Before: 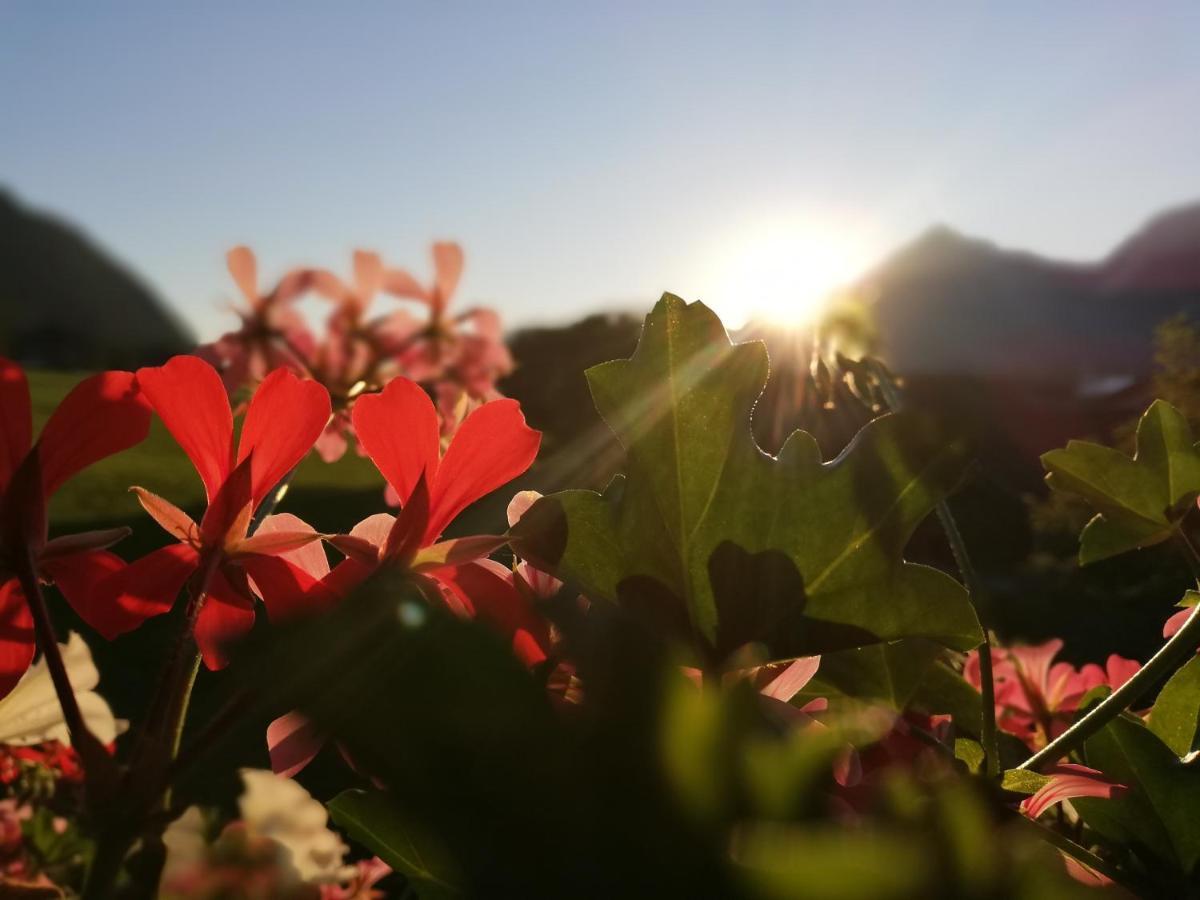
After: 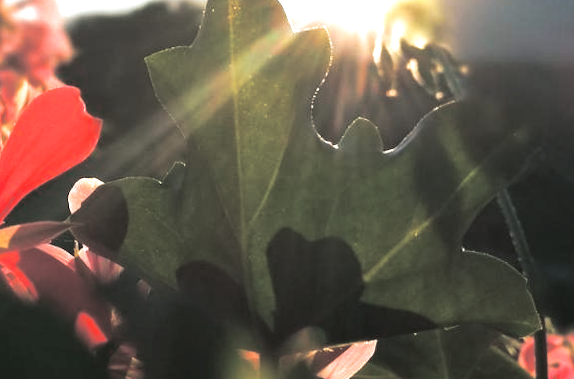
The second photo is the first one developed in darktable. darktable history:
rotate and perspective: rotation 0.074°, lens shift (vertical) 0.096, lens shift (horizontal) -0.041, crop left 0.043, crop right 0.952, crop top 0.024, crop bottom 0.979
split-toning: shadows › hue 201.6°, shadows › saturation 0.16, highlights › hue 50.4°, highlights › saturation 0.2, balance -49.9
exposure: black level correction 0, exposure 1.125 EV, compensate exposure bias true, compensate highlight preservation false
color correction: highlights a* -4.18, highlights b* -10.81
crop: left 35.03%, top 36.625%, right 14.663%, bottom 20.057%
